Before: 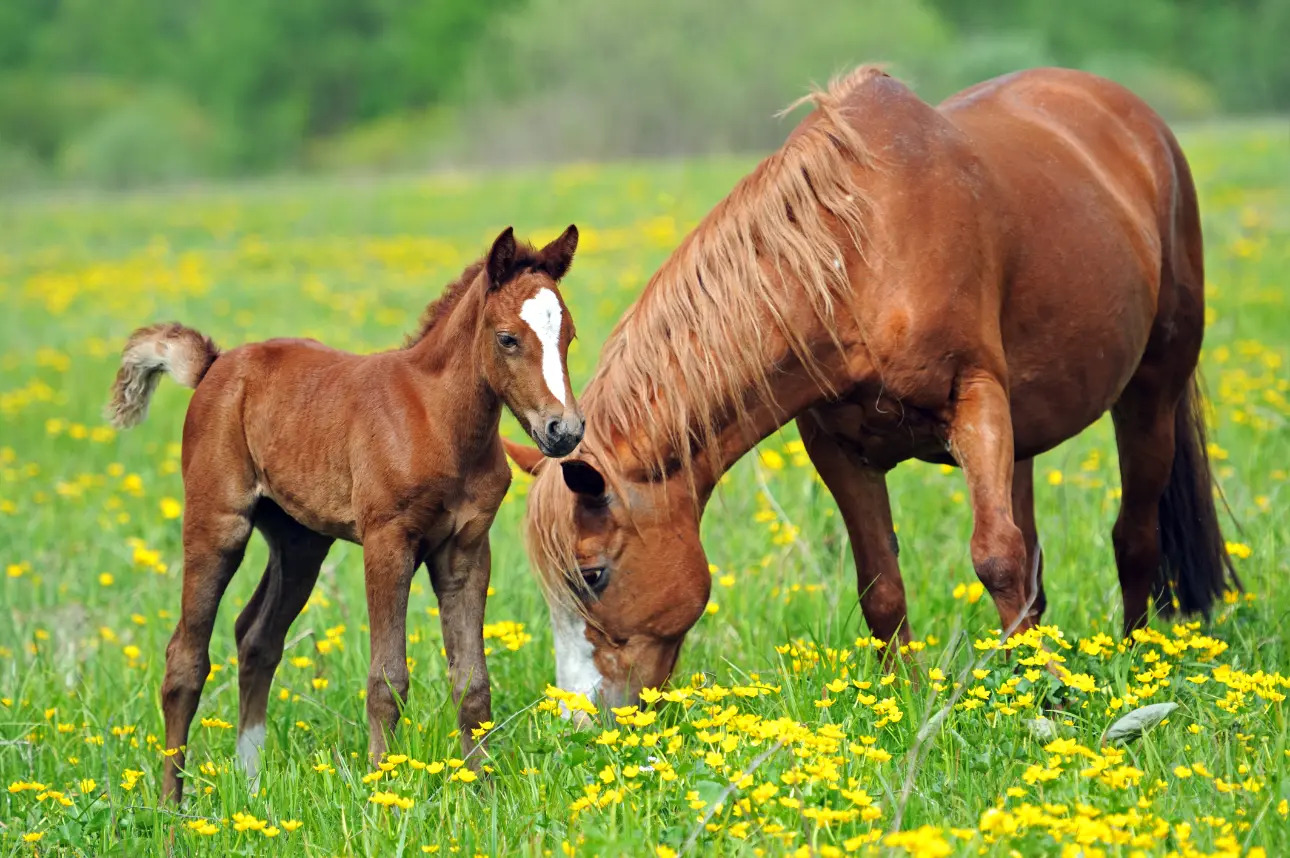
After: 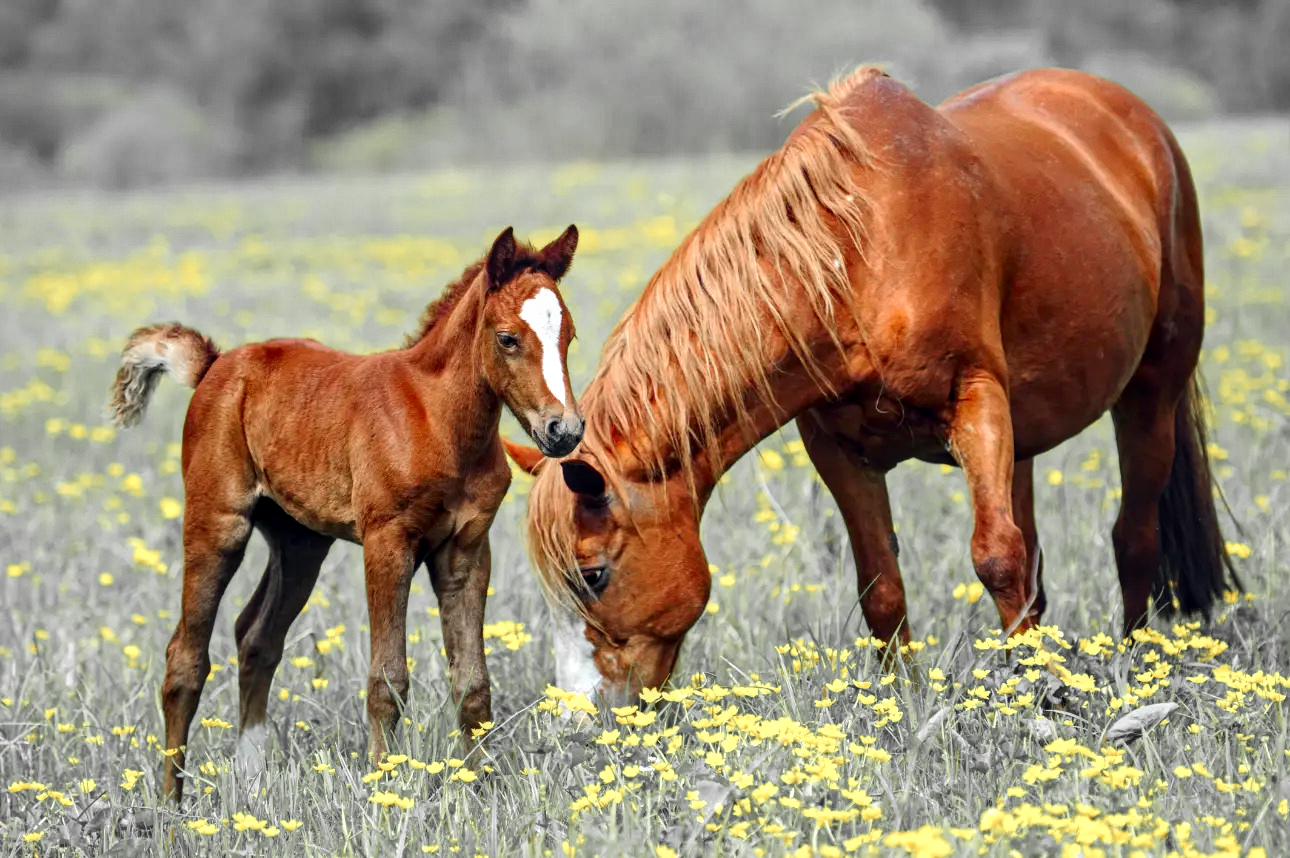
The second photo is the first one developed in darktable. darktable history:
contrast brightness saturation: contrast 0.144
color zones: curves: ch1 [(0, 0.679) (0.143, 0.647) (0.286, 0.261) (0.378, -0.011) (0.571, 0.396) (0.714, 0.399) (0.857, 0.406) (1, 0.679)]
local contrast: on, module defaults
